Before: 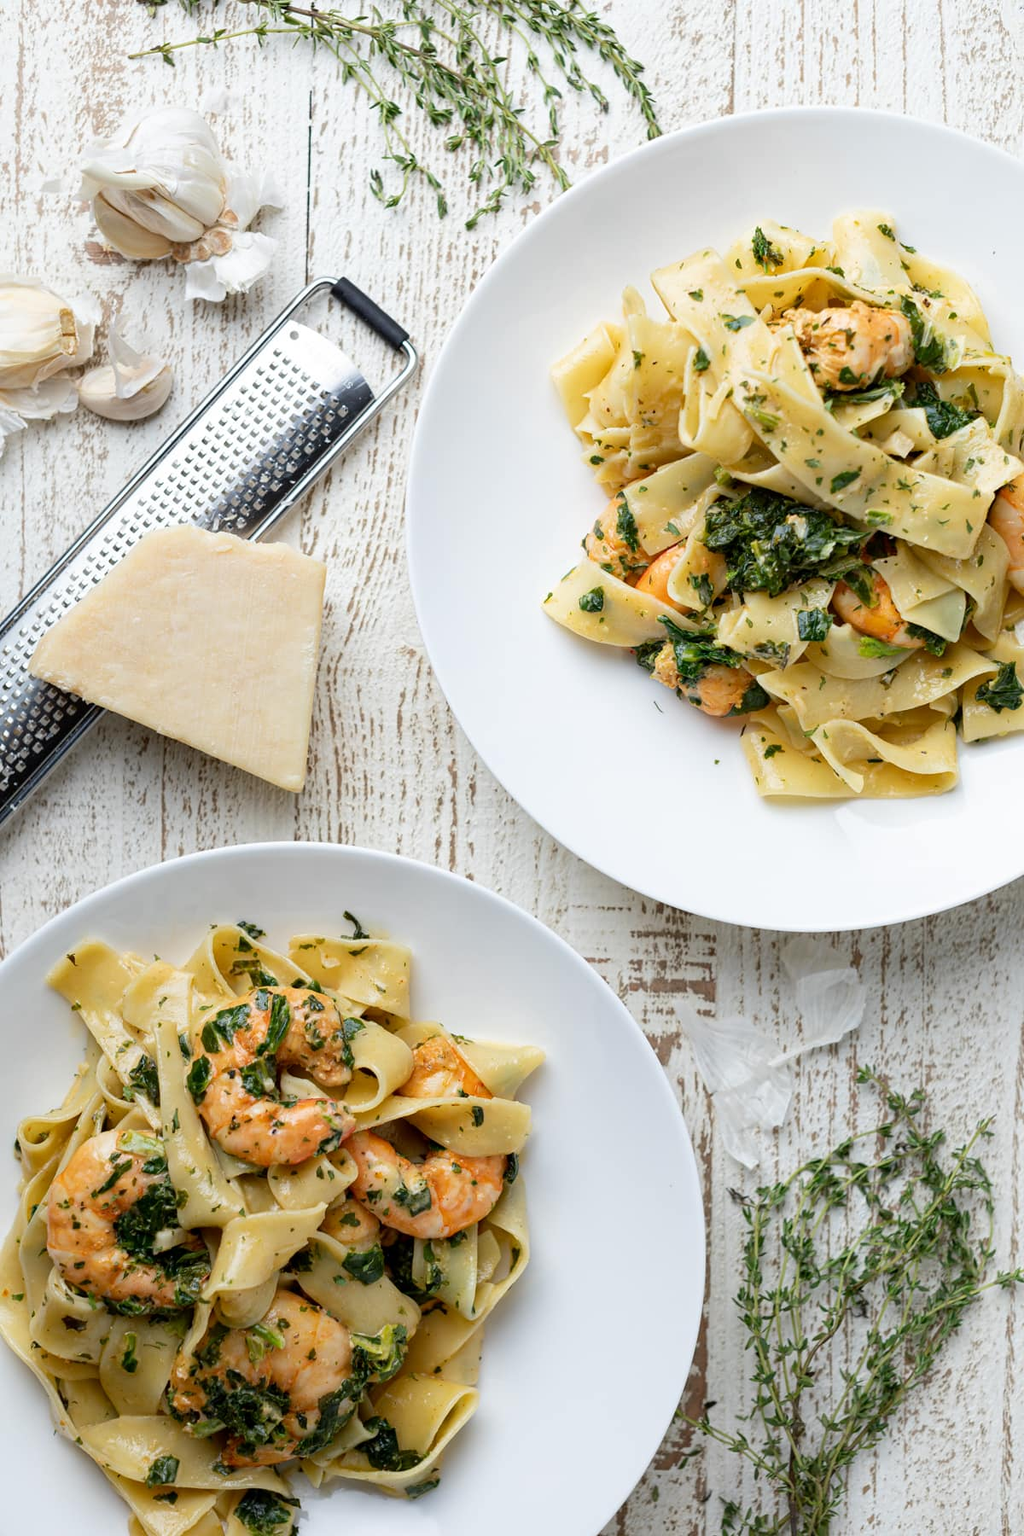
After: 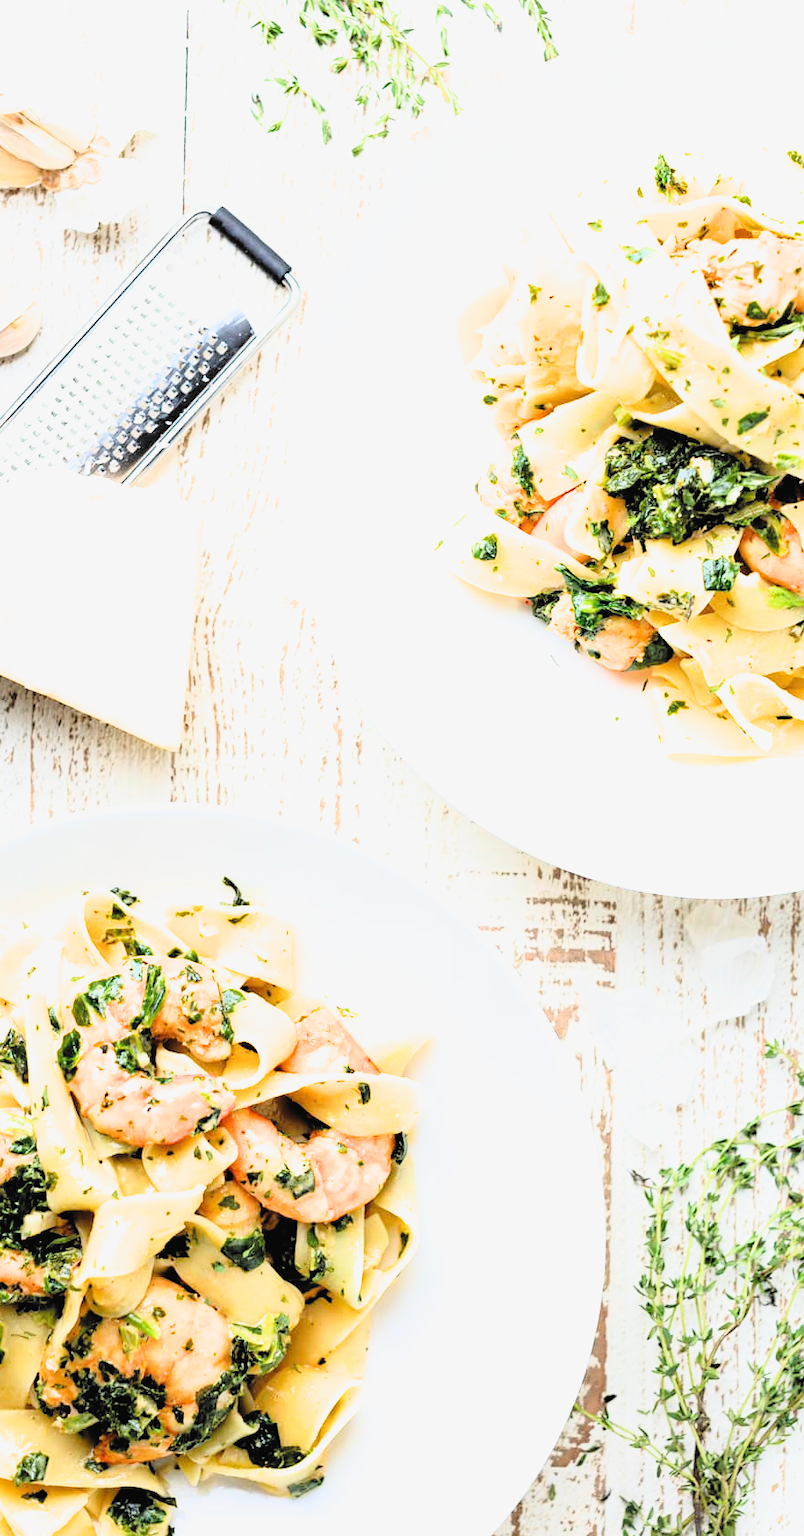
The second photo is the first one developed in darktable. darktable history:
crop and rotate: left 13.079%, top 5.364%, right 12.57%
tone curve: curves: ch0 [(0, 0.021) (0.049, 0.044) (0.152, 0.14) (0.328, 0.377) (0.473, 0.543) (0.663, 0.734) (0.84, 0.899) (1, 0.969)]; ch1 [(0, 0) (0.302, 0.331) (0.427, 0.433) (0.472, 0.47) (0.502, 0.503) (0.527, 0.524) (0.564, 0.591) (0.602, 0.632) (0.677, 0.701) (0.859, 0.885) (1, 1)]; ch2 [(0, 0) (0.33, 0.301) (0.447, 0.44) (0.487, 0.496) (0.502, 0.516) (0.535, 0.563) (0.565, 0.6) (0.618, 0.629) (1, 1)], color space Lab, linked channels, preserve colors none
filmic rgb: black relative exposure -5.08 EV, white relative exposure 3.53 EV, threshold 3 EV, hardness 3.16, contrast 1.183, highlights saturation mix -49.83%, color science v6 (2022), enable highlight reconstruction true
tone equalizer: -8 EV -0.558 EV
exposure: black level correction 0, exposure 1.616 EV, compensate highlight preservation false
